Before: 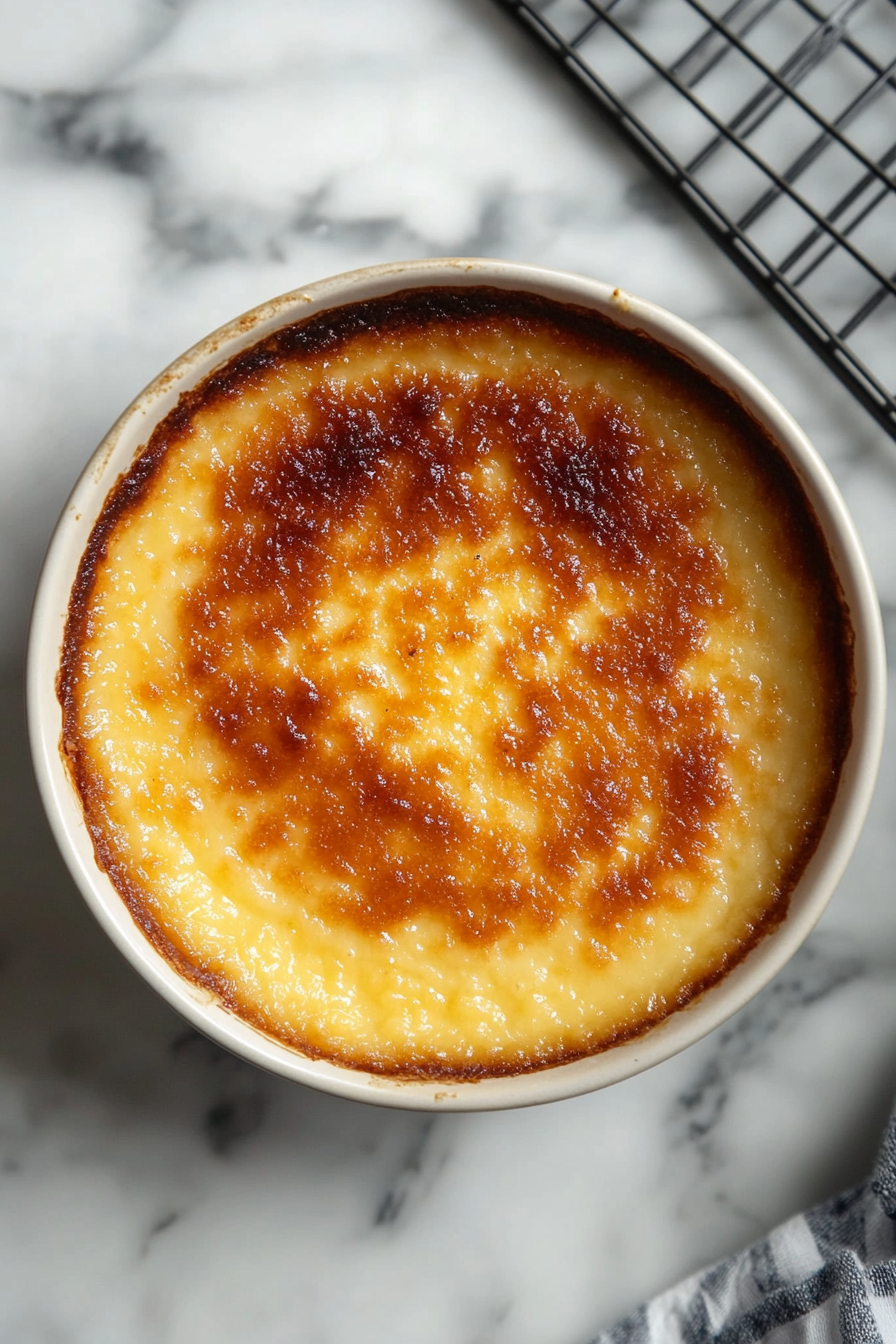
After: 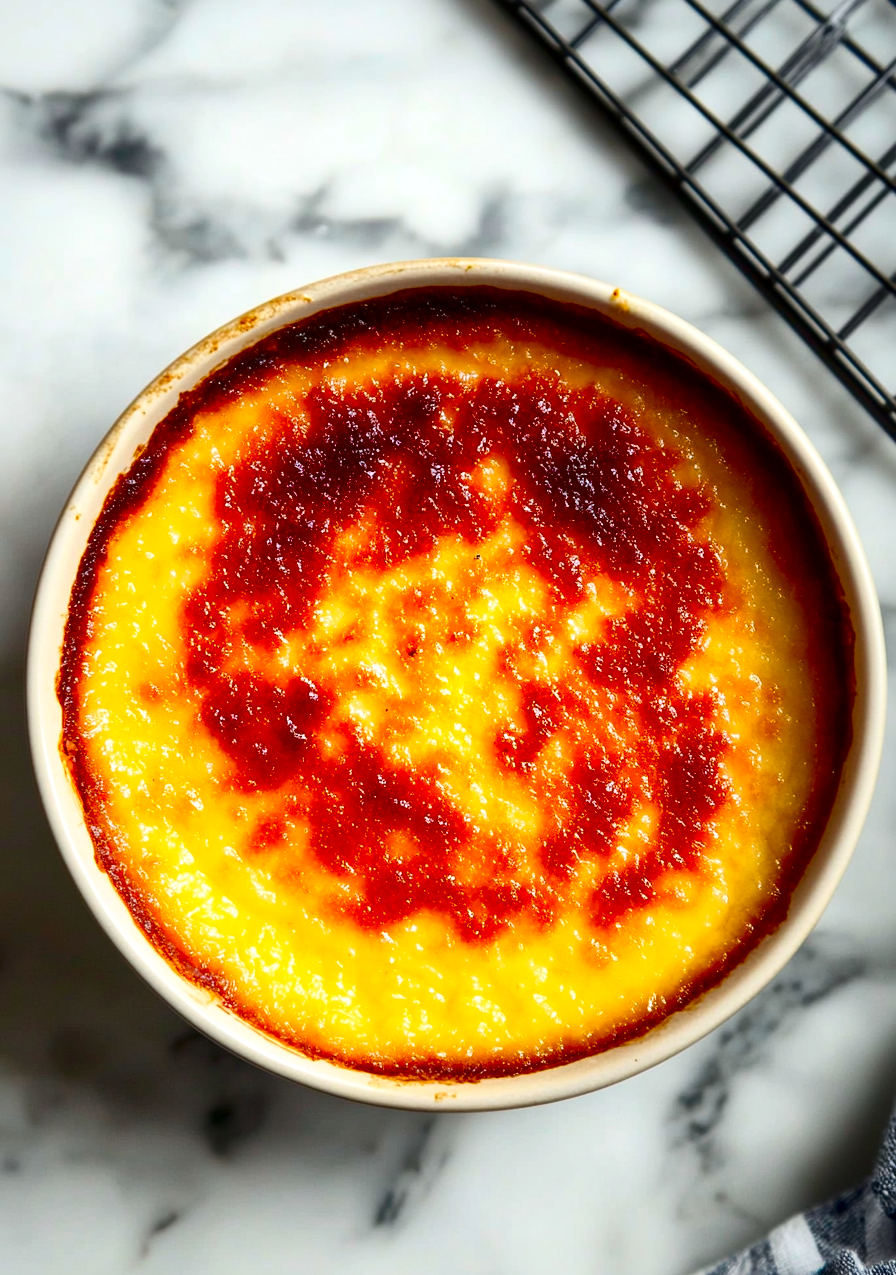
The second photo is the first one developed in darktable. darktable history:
local contrast: mode bilateral grid, contrast 19, coarseness 50, detail 150%, midtone range 0.2
crop and rotate: top 0.013%, bottom 5.085%
contrast brightness saturation: contrast 0.259, brightness 0.025, saturation 0.883
